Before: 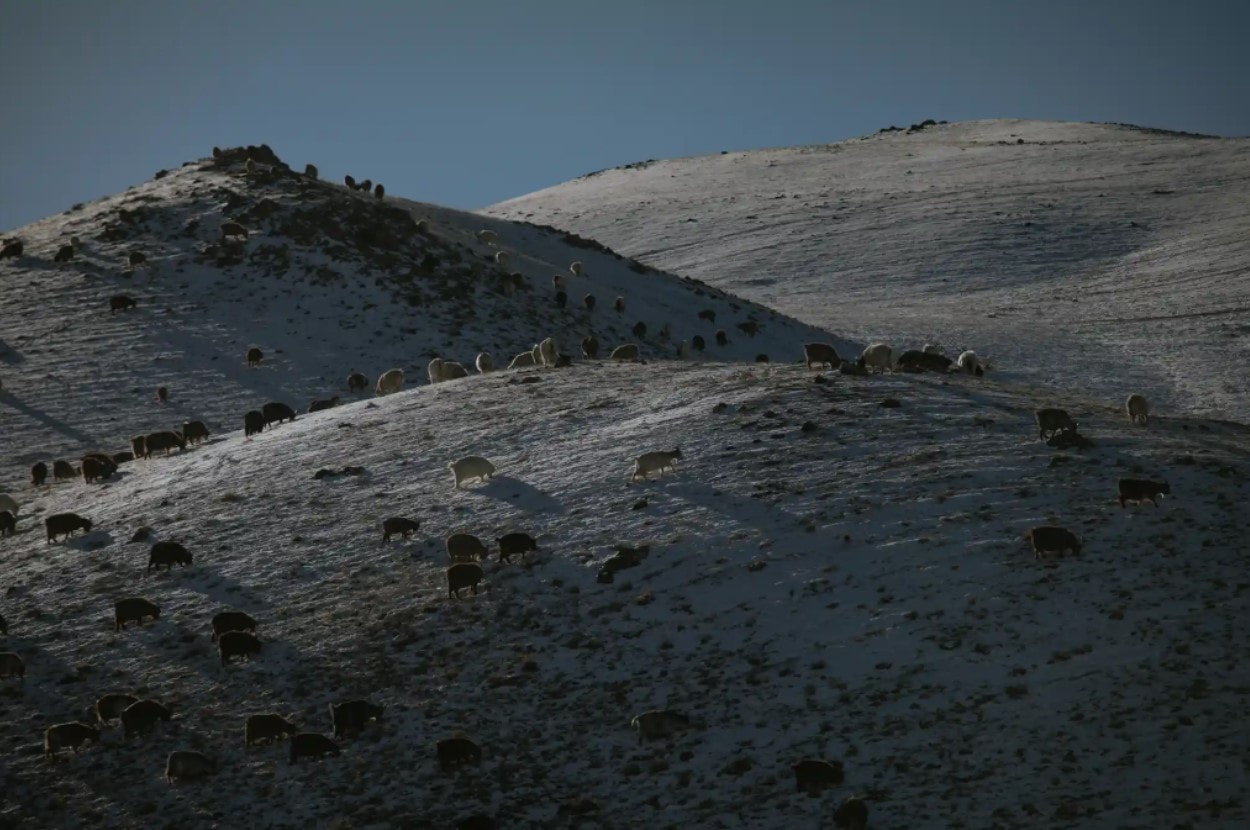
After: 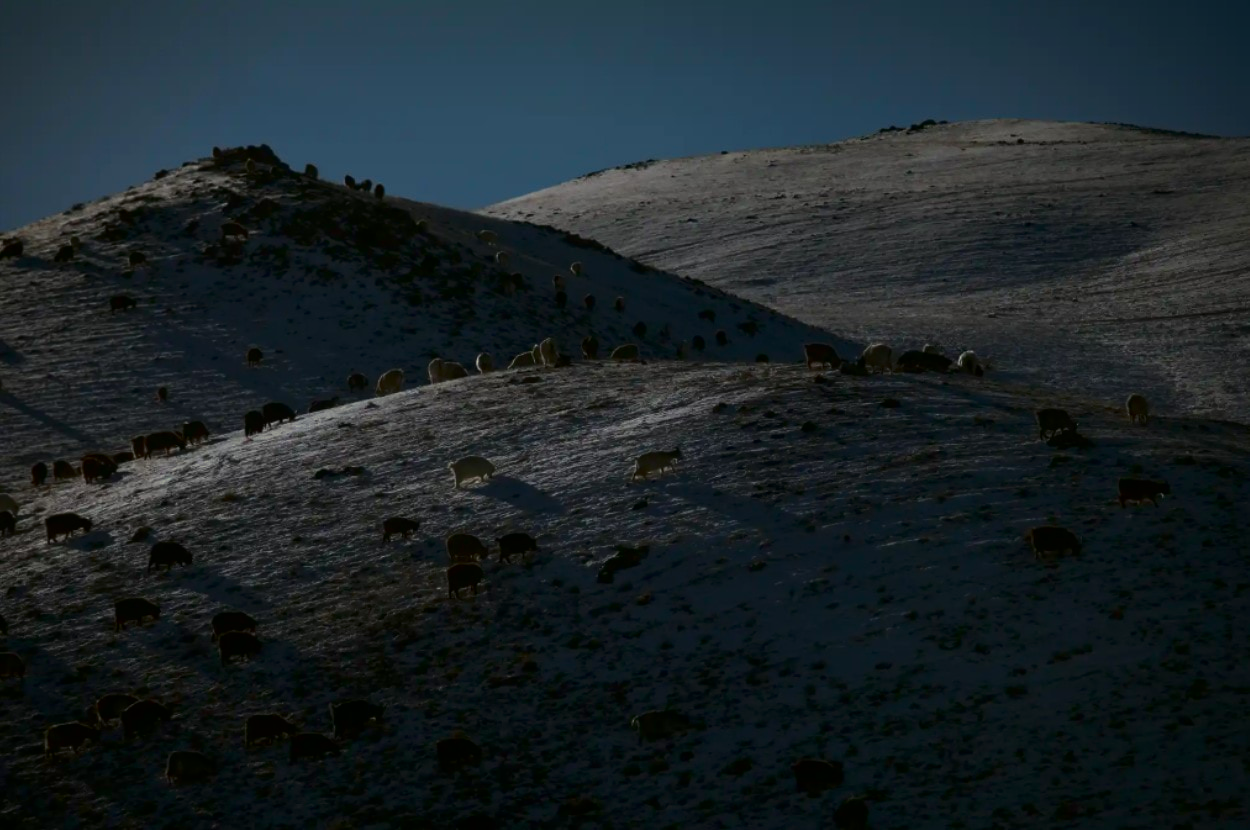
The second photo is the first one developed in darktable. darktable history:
contrast brightness saturation: contrast 0.1, brightness -0.26, saturation 0.14
split-toning: shadows › hue 290.82°, shadows › saturation 0.34, highlights › saturation 0.38, balance 0, compress 50%
